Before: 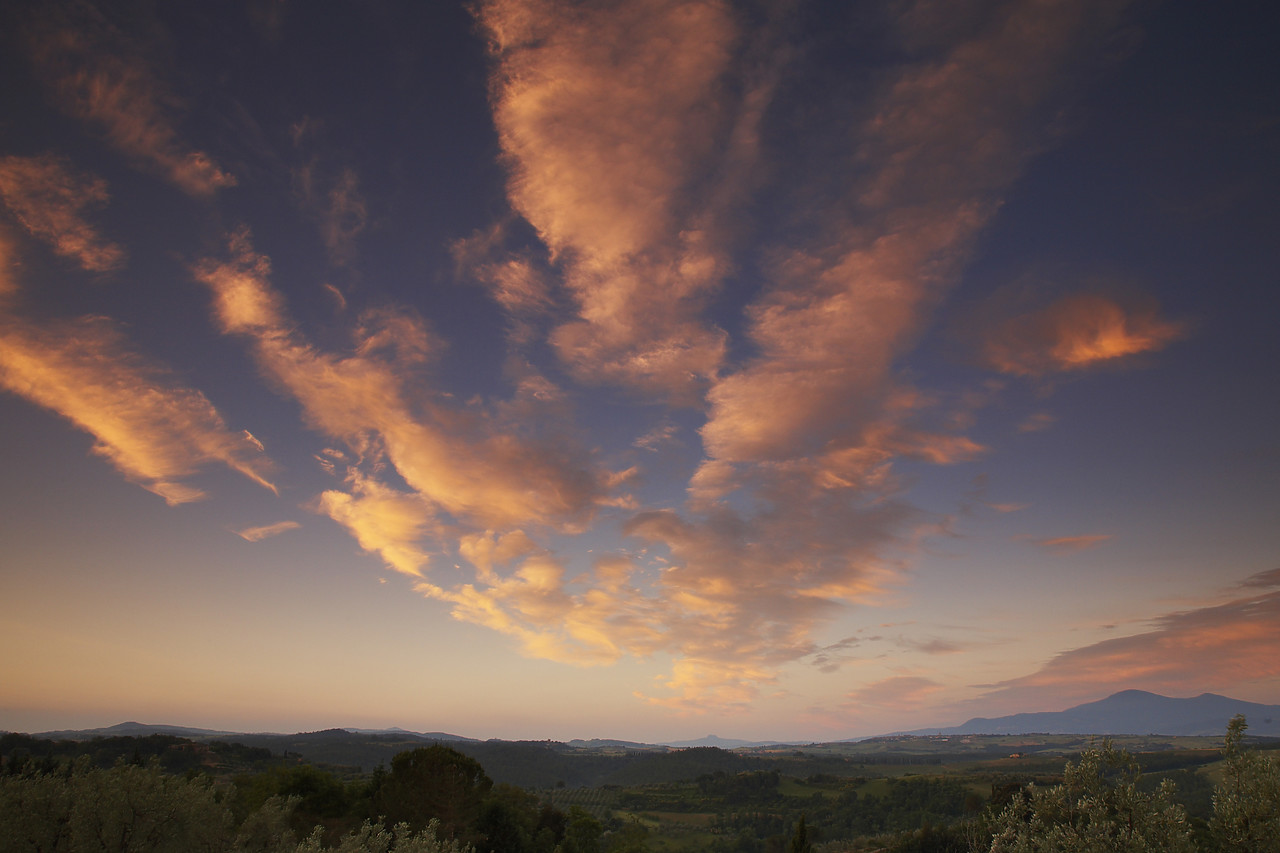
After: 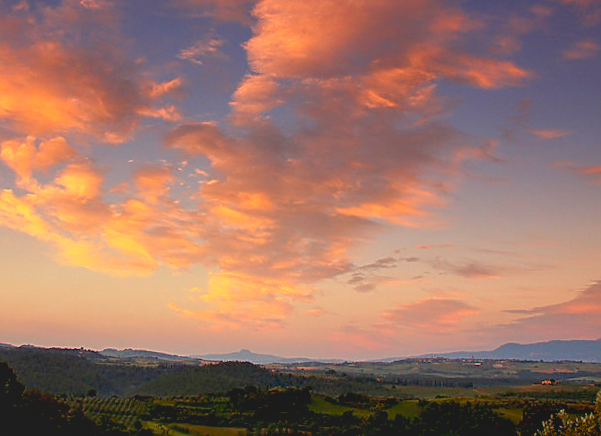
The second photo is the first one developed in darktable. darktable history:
rotate and perspective: rotation 2.27°, automatic cropping off
exposure: black level correction 0.001, exposure 0.3 EV, compensate highlight preservation false
sharpen: on, module defaults
crop: left 35.976%, top 45.819%, right 18.162%, bottom 5.807%
contrast brightness saturation: contrast -0.19, saturation 0.19
base curve: curves: ch0 [(0.017, 0) (0.425, 0.441) (0.844, 0.933) (1, 1)], preserve colors none
local contrast: on, module defaults
